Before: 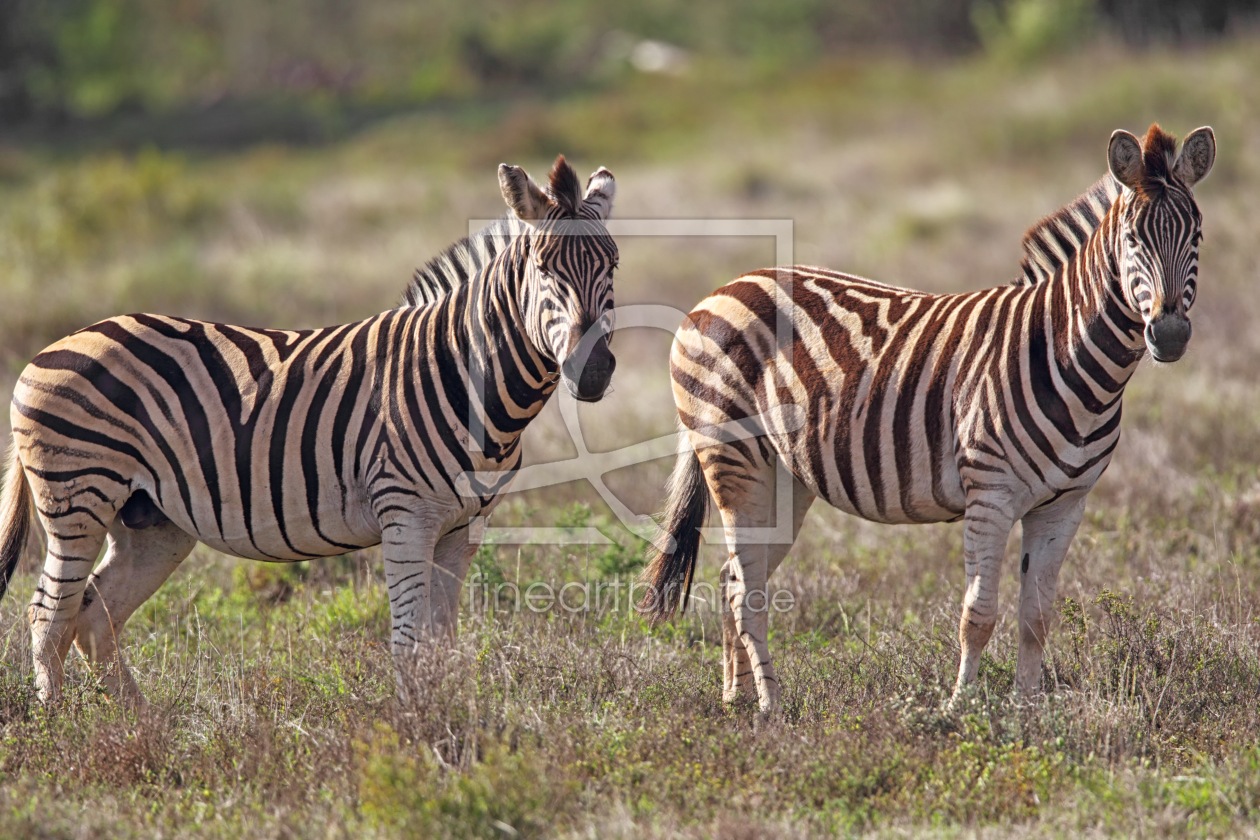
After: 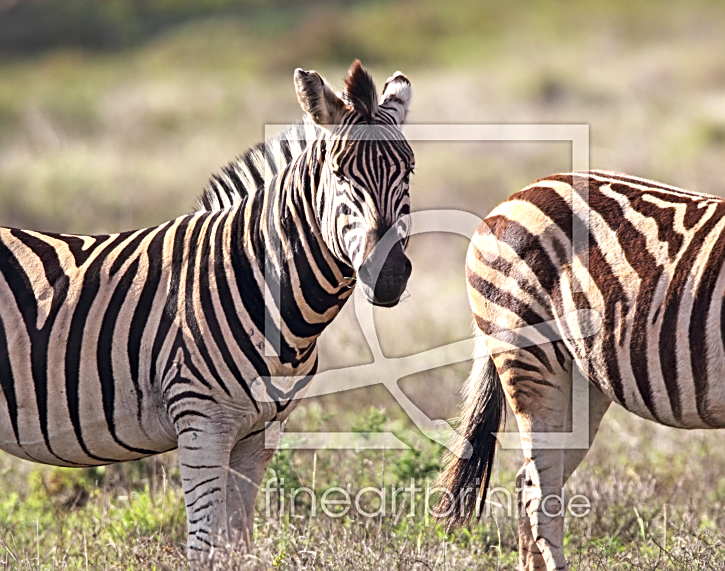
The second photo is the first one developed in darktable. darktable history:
contrast brightness saturation: contrast 0.154, brightness 0.046
crop: left 16.197%, top 11.385%, right 26.239%, bottom 20.576%
sharpen: on, module defaults
tone equalizer: -8 EV -0.44 EV, -7 EV -0.36 EV, -6 EV -0.332 EV, -5 EV -0.213 EV, -3 EV 0.233 EV, -2 EV 0.346 EV, -1 EV 0.396 EV, +0 EV 0.392 EV, edges refinement/feathering 500, mask exposure compensation -1.57 EV, preserve details guided filter
